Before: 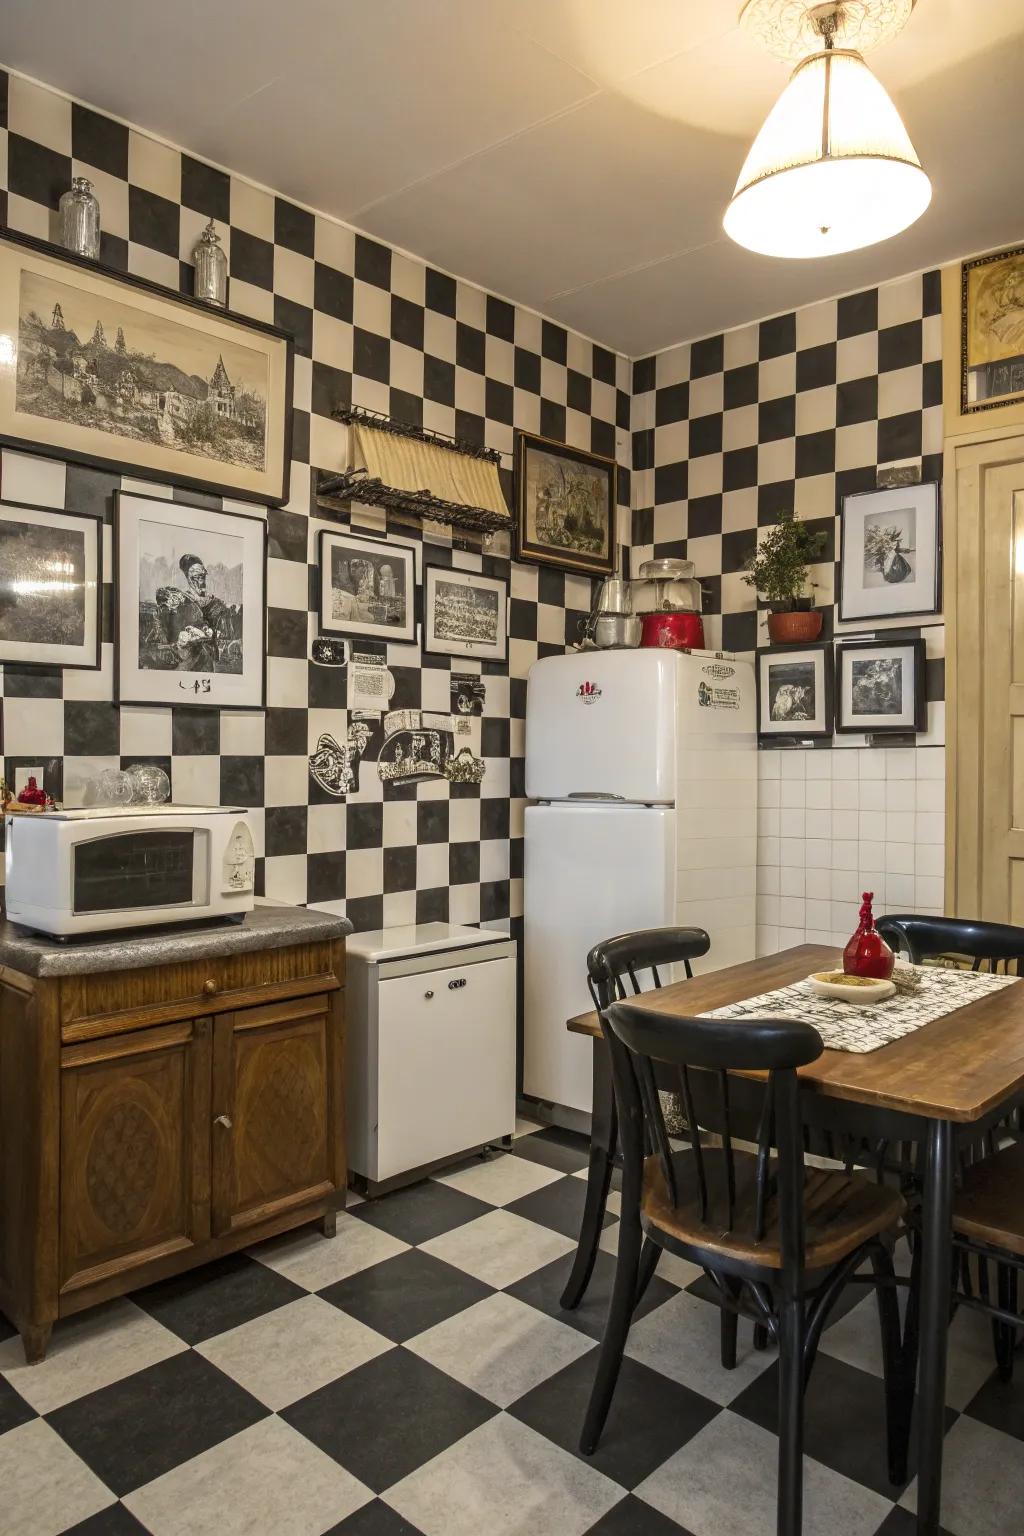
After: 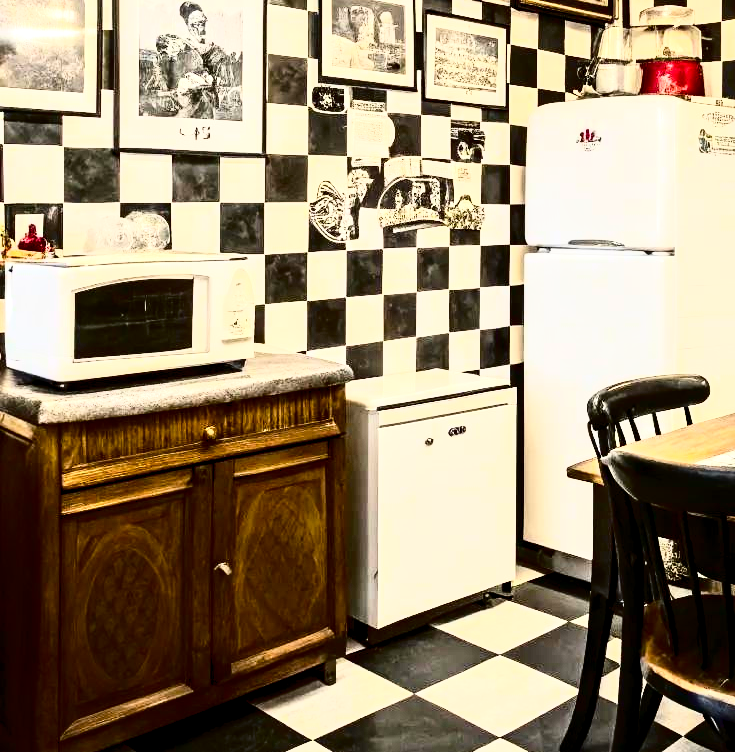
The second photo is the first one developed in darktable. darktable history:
crop: top 36.02%, right 28.21%, bottom 15.009%
tone equalizer: -7 EV 0.157 EV, -6 EV 0.579 EV, -5 EV 1.16 EV, -4 EV 1.29 EV, -3 EV 1.18 EV, -2 EV 0.6 EV, -1 EV 0.147 EV, smoothing diameter 2.11%, edges refinement/feathering 17.27, mask exposure compensation -1.57 EV, filter diffusion 5
color balance rgb: global offset › luminance -0.867%, perceptual saturation grading › global saturation 25.294%, global vibrance 1.962%
tone curve: curves: ch0 [(0, 0) (0.003, 0.001) (0.011, 0.005) (0.025, 0.01) (0.044, 0.016) (0.069, 0.019) (0.1, 0.024) (0.136, 0.03) (0.177, 0.045) (0.224, 0.071) (0.277, 0.122) (0.335, 0.202) (0.399, 0.326) (0.468, 0.471) (0.543, 0.638) (0.623, 0.798) (0.709, 0.913) (0.801, 0.97) (0.898, 0.983) (1, 1)], color space Lab, independent channels, preserve colors none
